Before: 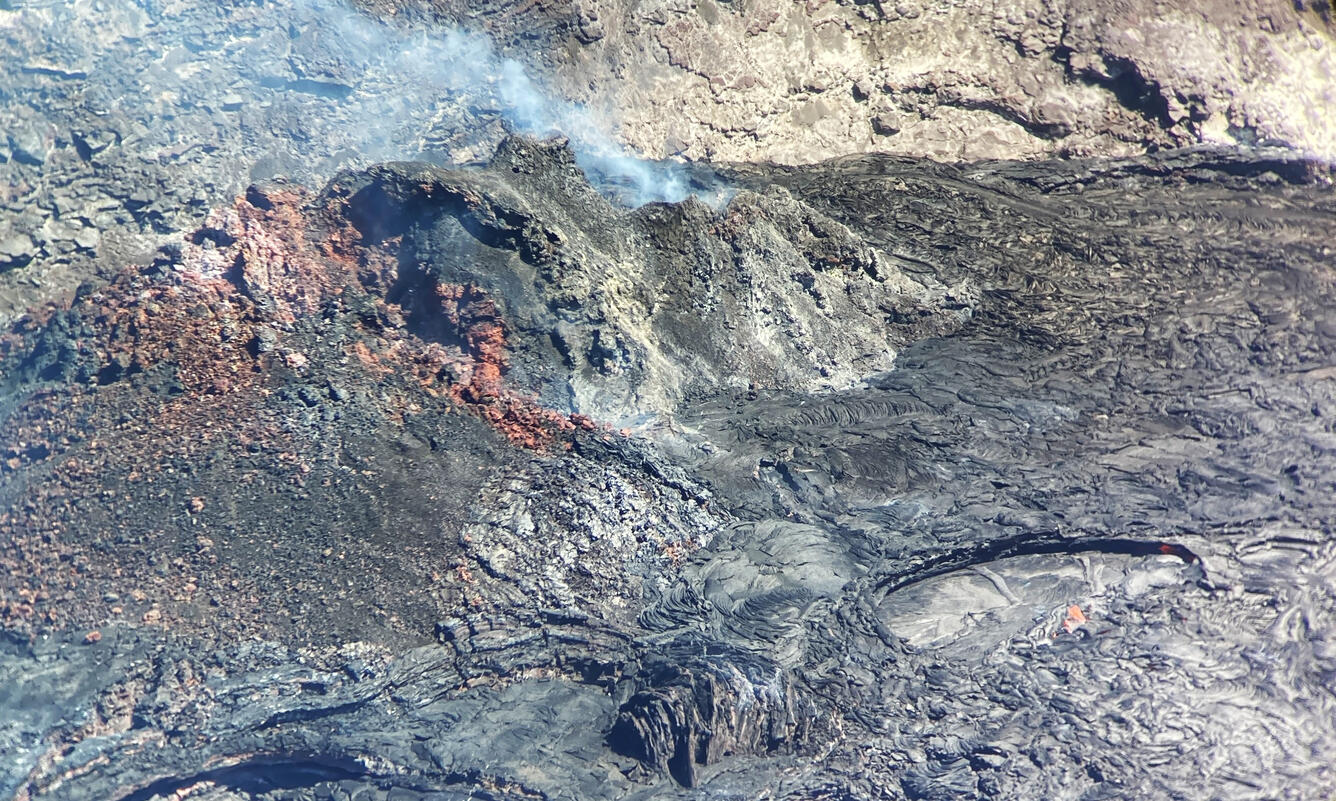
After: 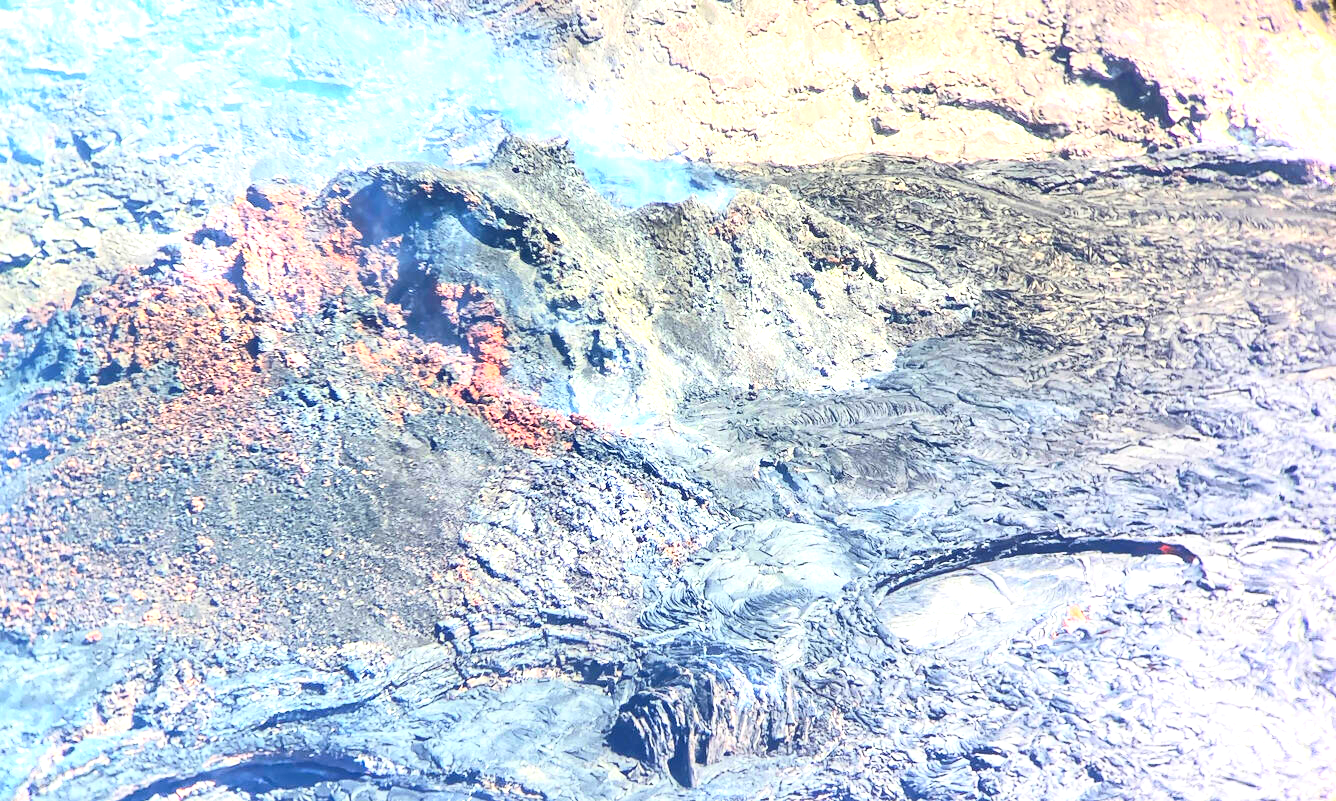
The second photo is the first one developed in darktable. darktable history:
exposure: black level correction 0, exposure 1.104 EV, compensate highlight preservation false
contrast brightness saturation: contrast 0.243, brightness 0.244, saturation 0.376
